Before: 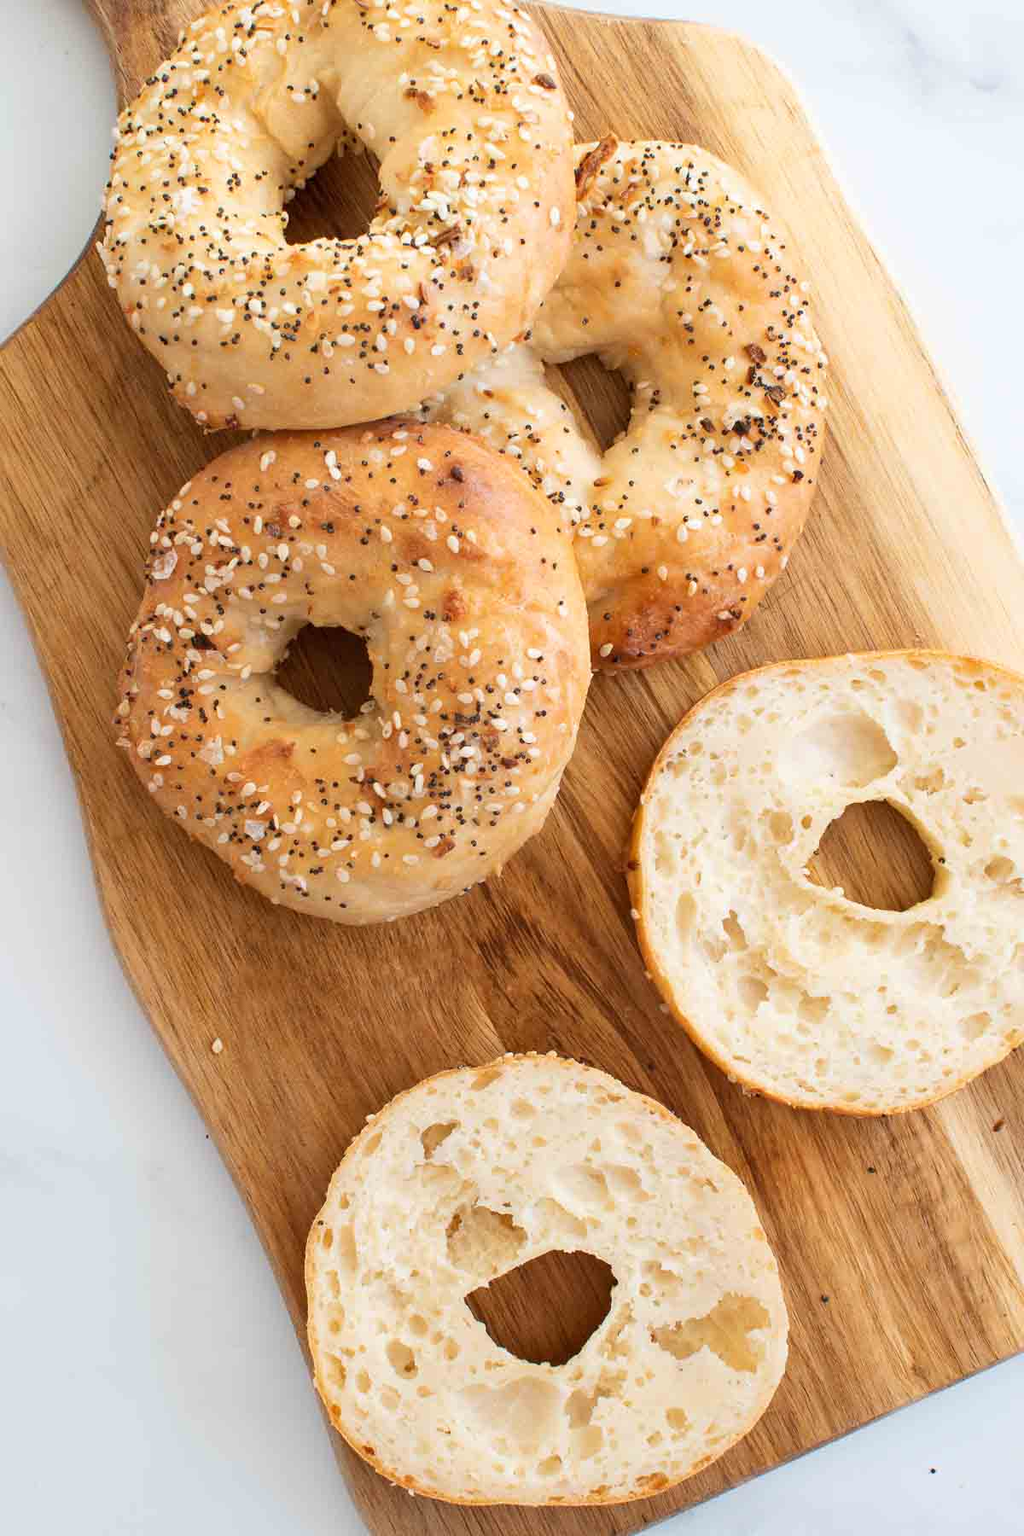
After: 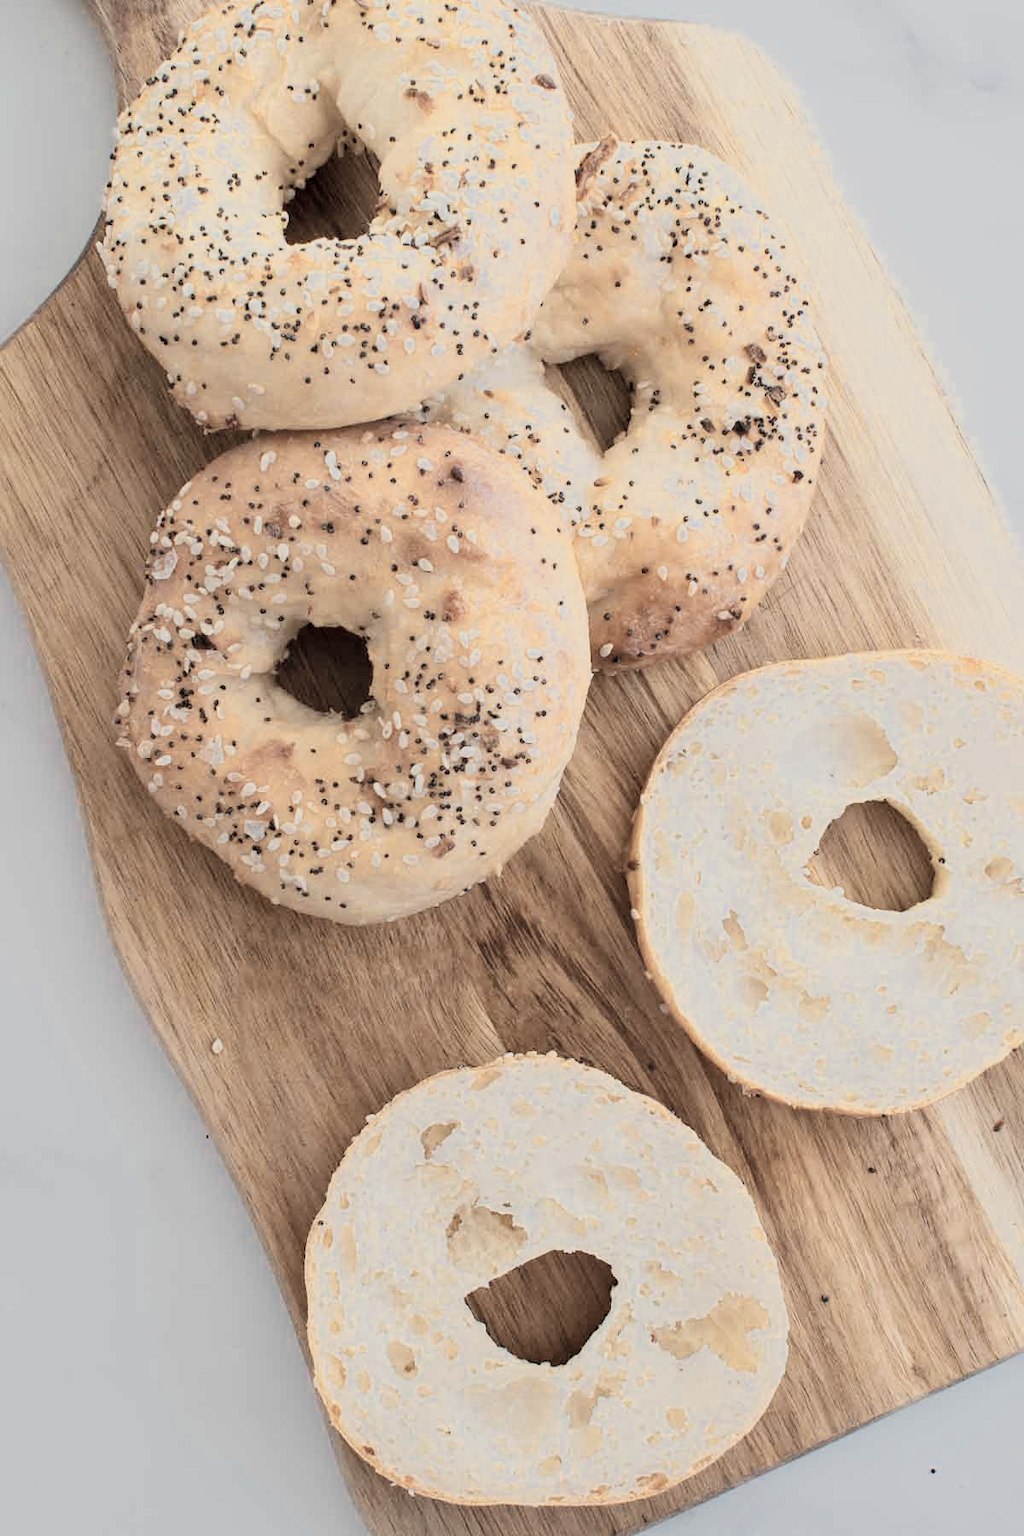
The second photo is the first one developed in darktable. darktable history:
color zones: curves: ch0 [(0, 0.6) (0.129, 0.585) (0.193, 0.596) (0.429, 0.5) (0.571, 0.5) (0.714, 0.5) (0.857, 0.5) (1, 0.6)]; ch1 [(0, 0.453) (0.112, 0.245) (0.213, 0.252) (0.429, 0.233) (0.571, 0.231) (0.683, 0.242) (0.857, 0.296) (1, 0.453)]
filmic rgb: black relative exposure -7.65 EV, white relative exposure 4.56 EV, hardness 3.61, color science v6 (2022), iterations of high-quality reconstruction 0
